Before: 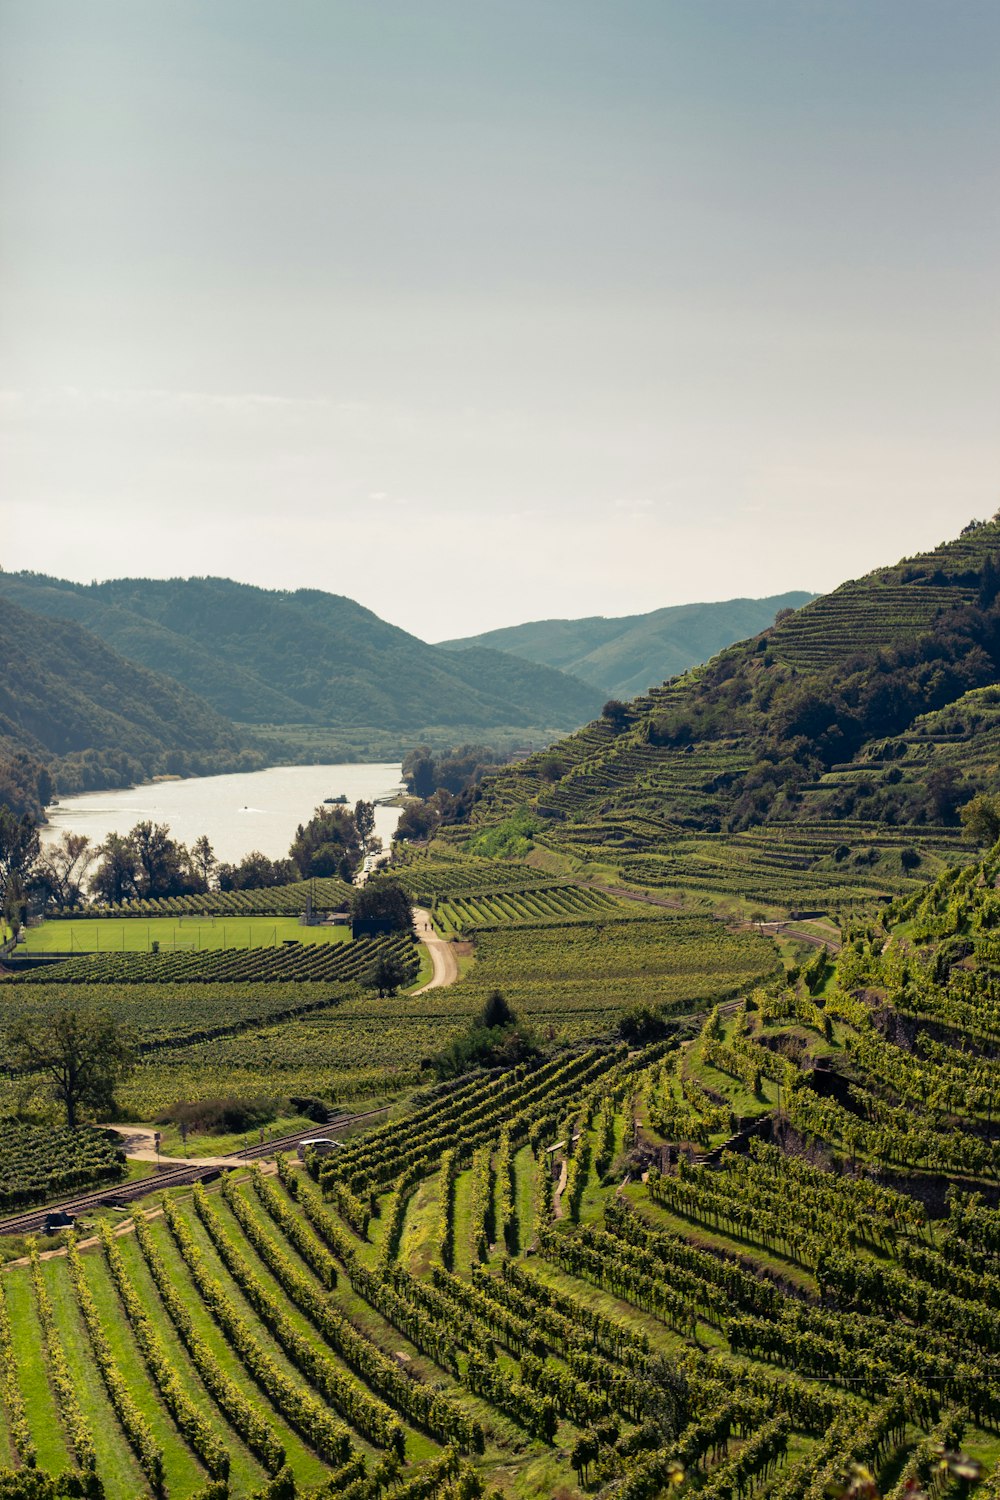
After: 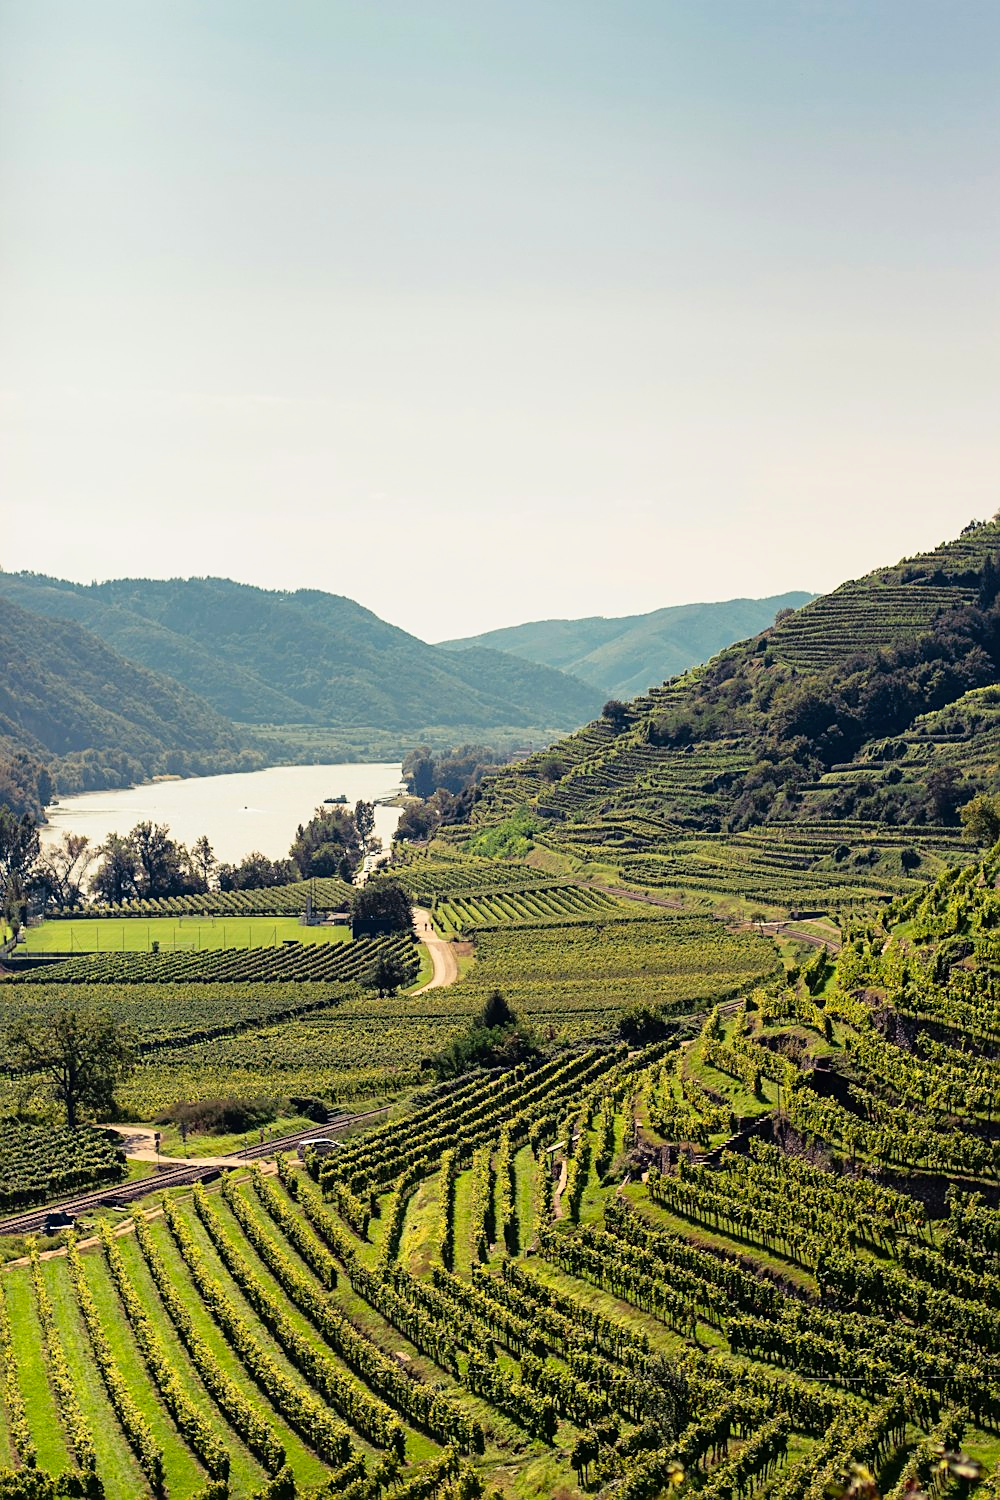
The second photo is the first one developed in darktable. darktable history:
sharpen: on, module defaults
tone curve: curves: ch0 [(0, 0.008) (0.107, 0.091) (0.278, 0.351) (0.457, 0.562) (0.628, 0.738) (0.839, 0.909) (0.998, 0.978)]; ch1 [(0, 0) (0.437, 0.408) (0.474, 0.479) (0.502, 0.5) (0.527, 0.519) (0.561, 0.575) (0.608, 0.665) (0.669, 0.748) (0.859, 0.899) (1, 1)]; ch2 [(0, 0) (0.33, 0.301) (0.421, 0.443) (0.473, 0.498) (0.502, 0.504) (0.522, 0.527) (0.549, 0.583) (0.644, 0.703) (1, 1)], color space Lab, linked channels, preserve colors none
